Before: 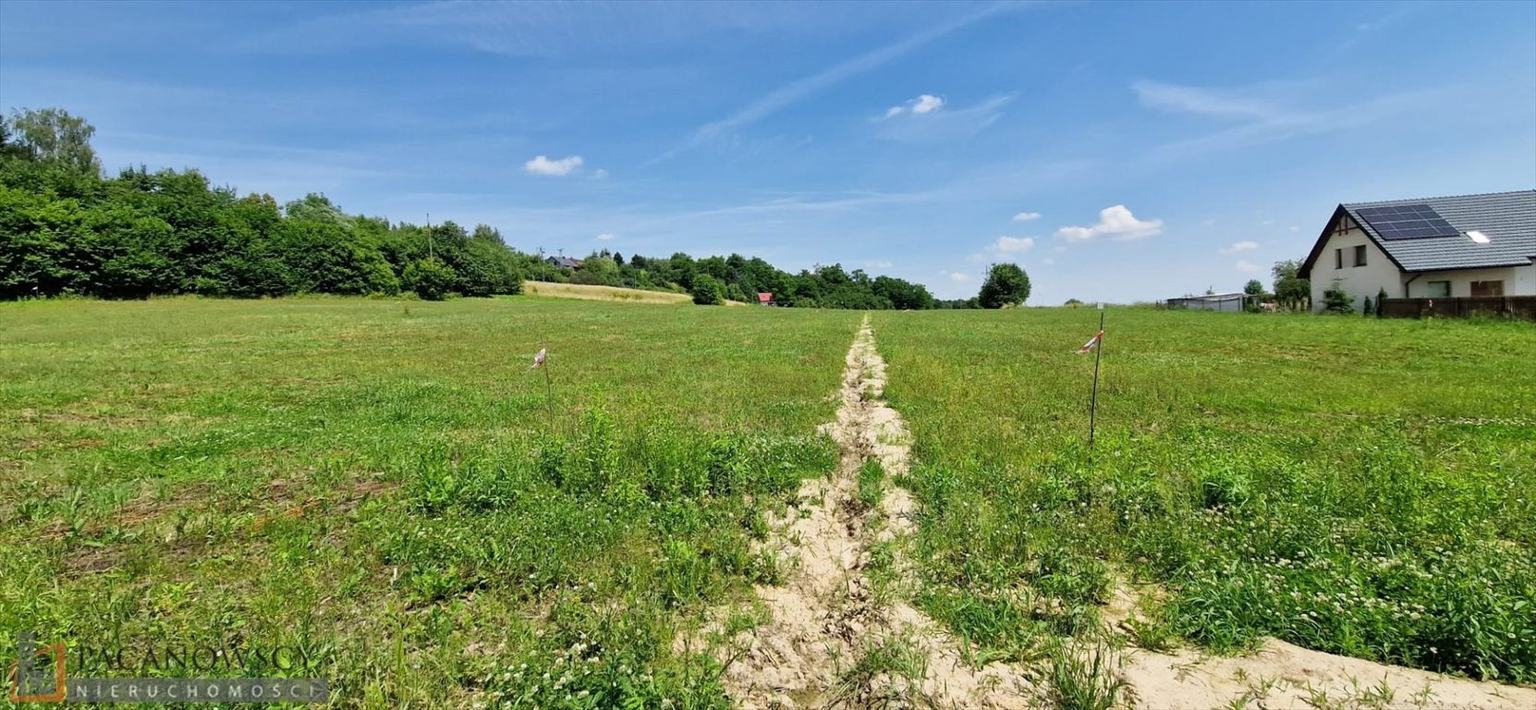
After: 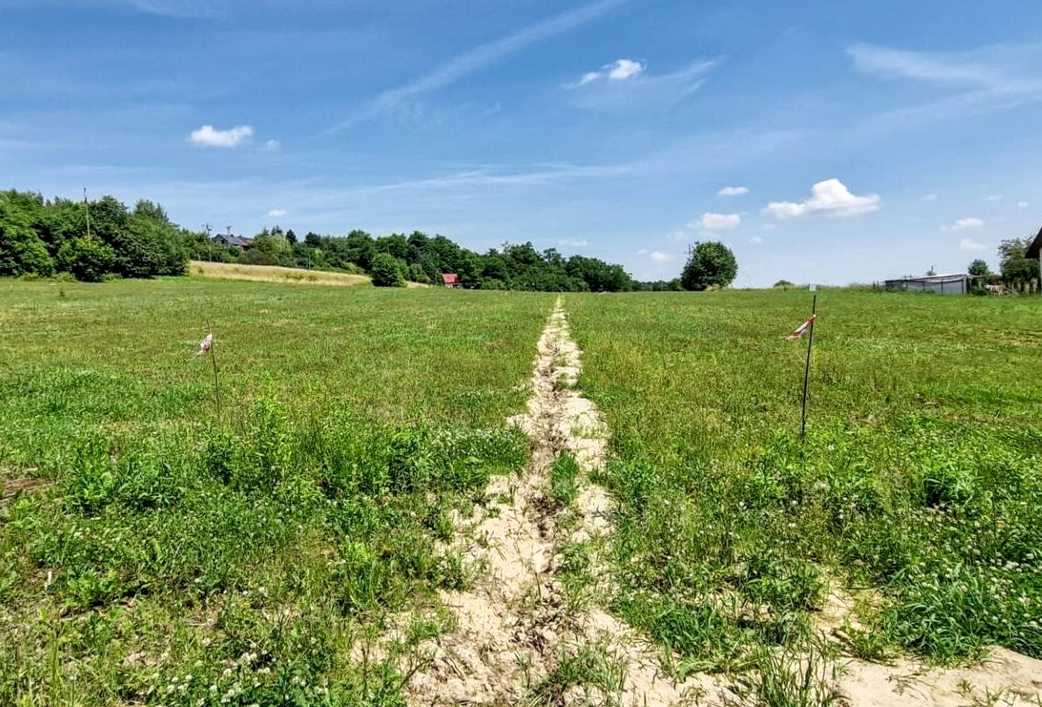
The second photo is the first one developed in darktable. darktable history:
local contrast: highlights 62%, detail 143%, midtone range 0.422
crop and rotate: left 22.786%, top 5.625%, right 14.508%, bottom 2.312%
